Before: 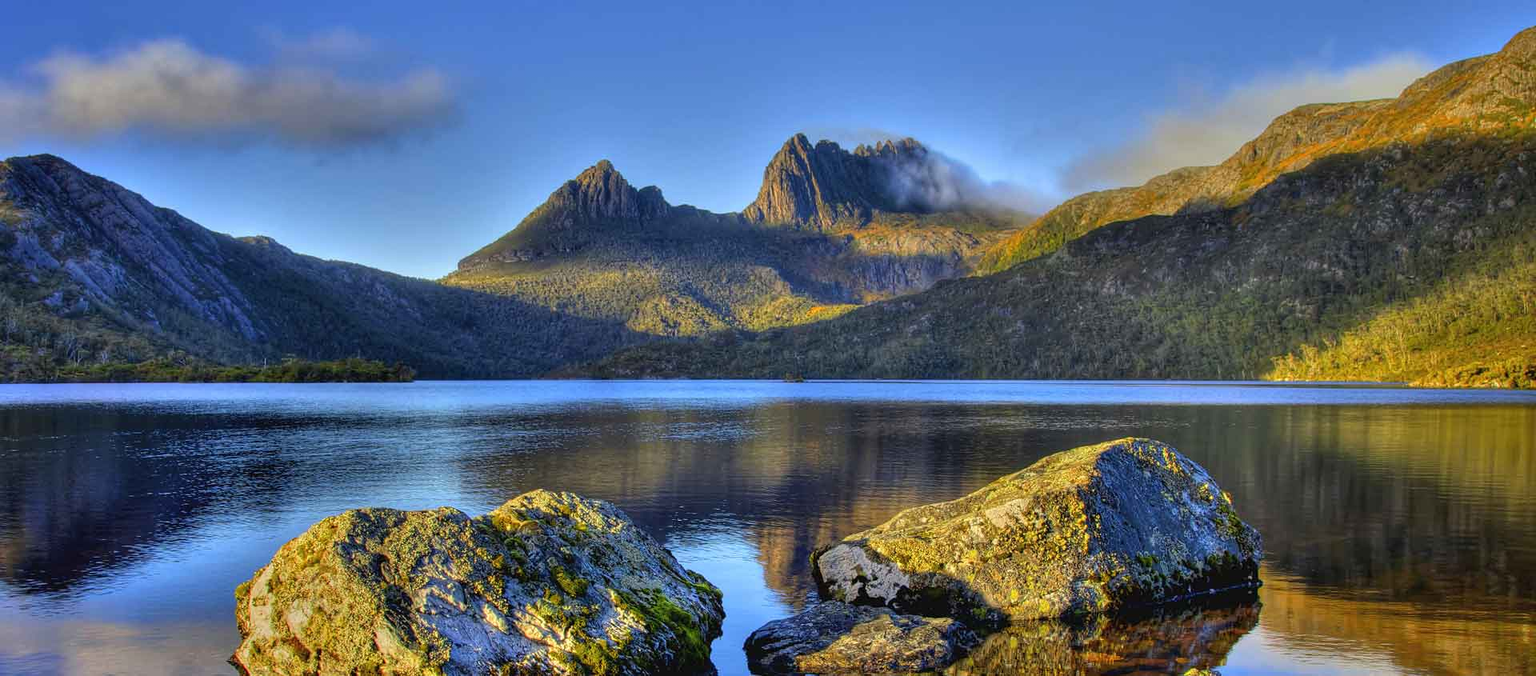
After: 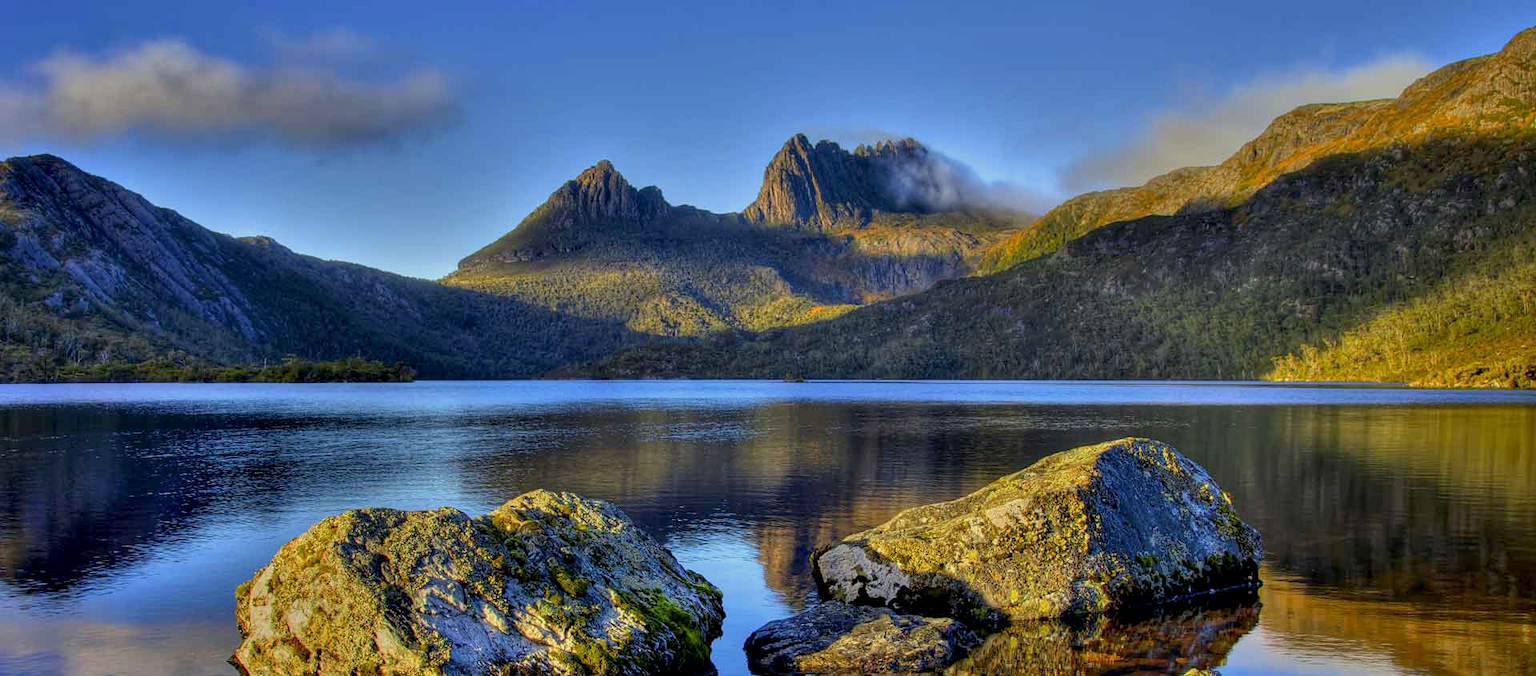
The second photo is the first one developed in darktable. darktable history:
exposure: black level correction 0.006, exposure -0.218 EV, compensate highlight preservation false
